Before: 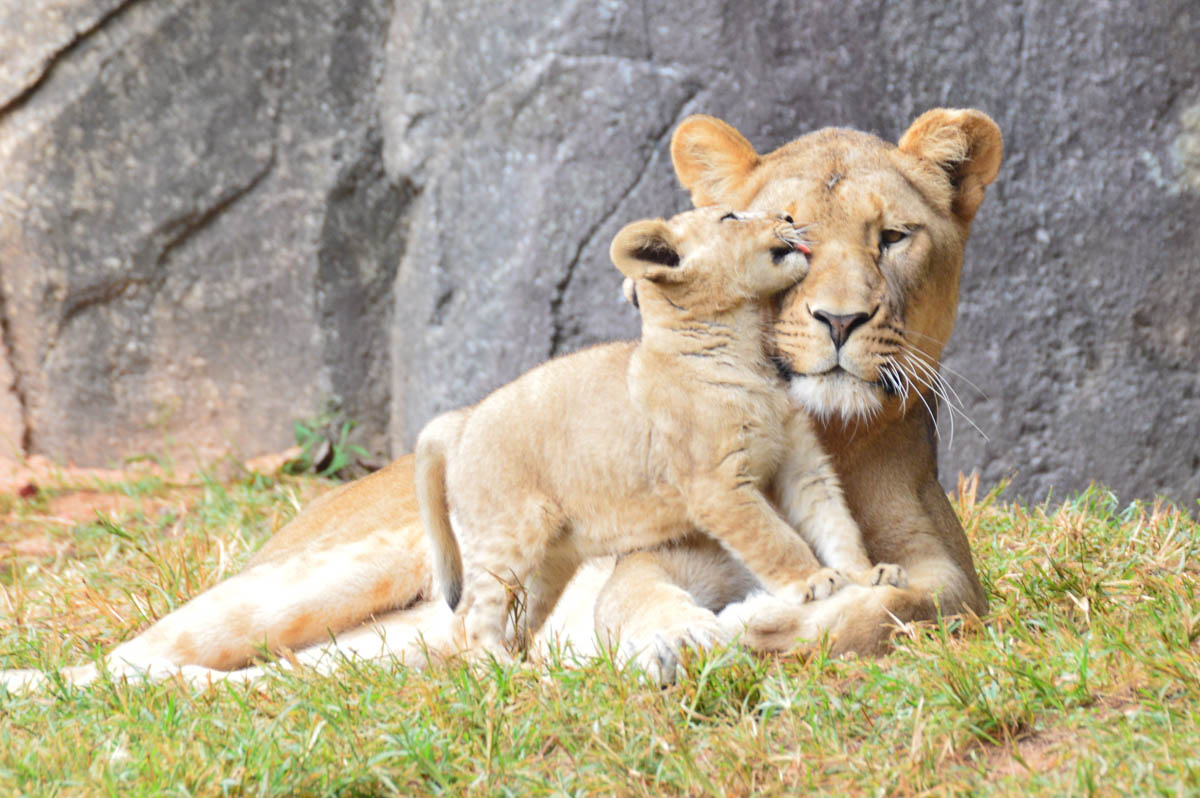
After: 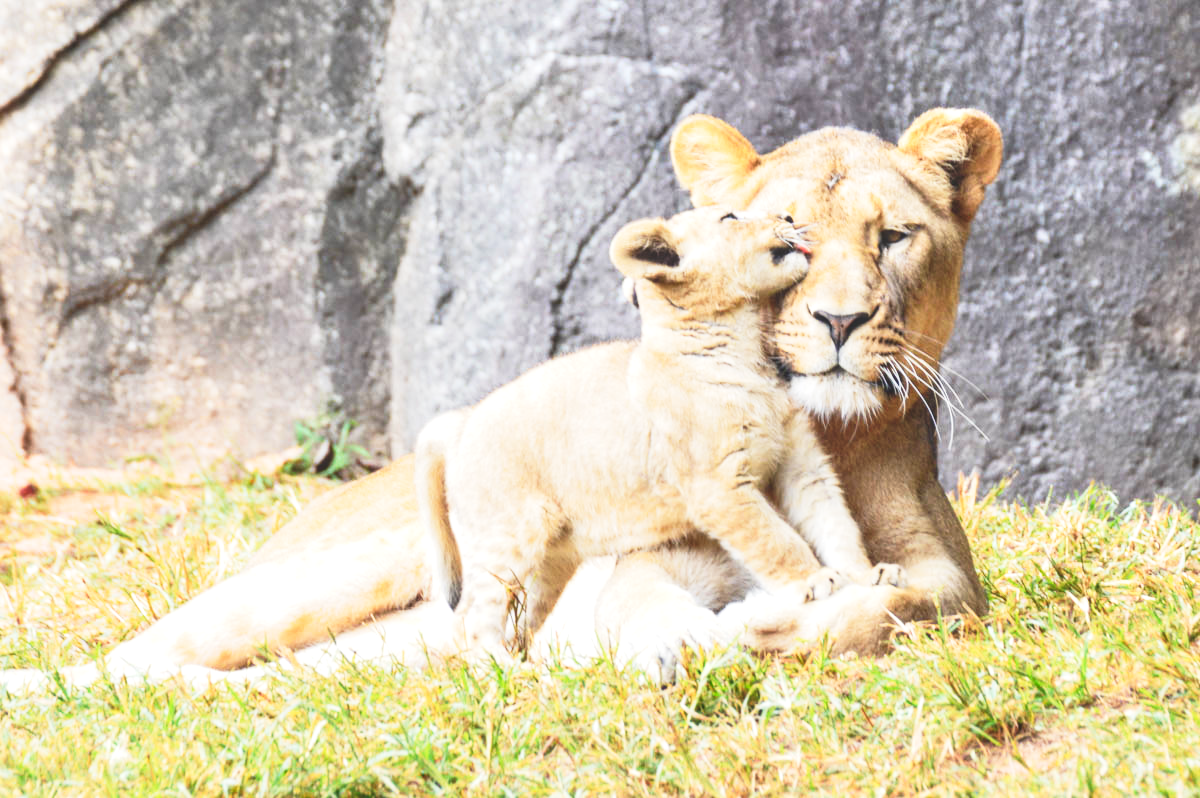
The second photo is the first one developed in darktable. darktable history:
tone curve: curves: ch0 [(0.016, 0.011) (0.094, 0.016) (0.469, 0.508) (0.721, 0.862) (1, 1)], preserve colors none
exposure: black level correction -0.042, exposure 0.062 EV, compensate exposure bias true, compensate highlight preservation false
local contrast: on, module defaults
